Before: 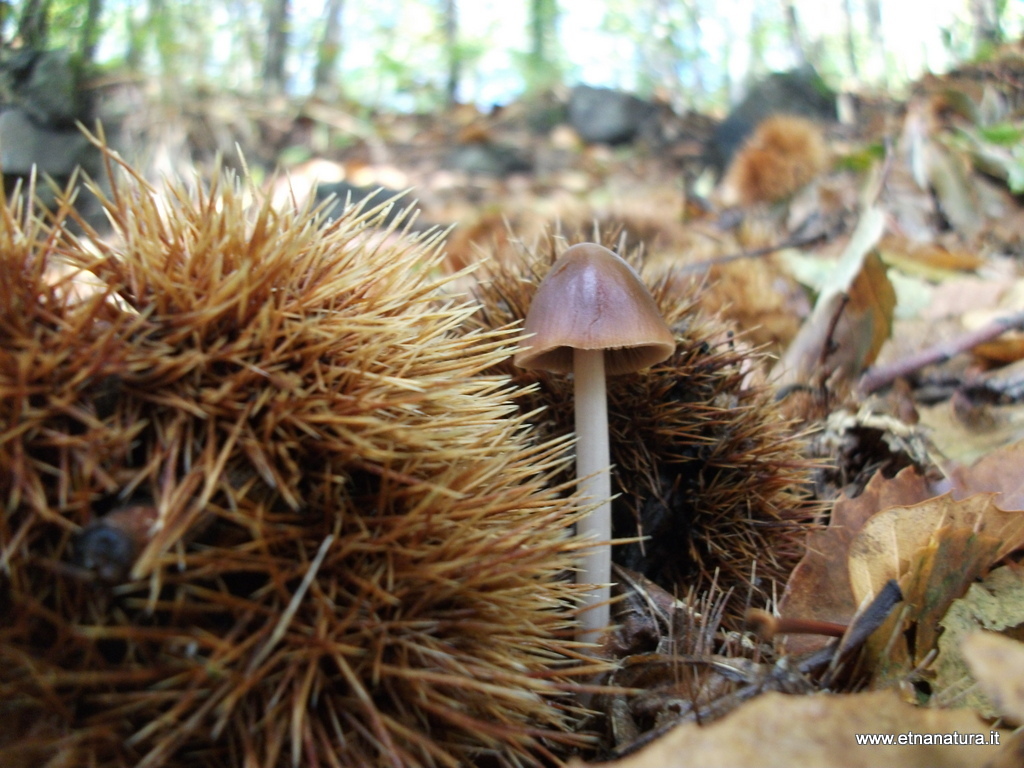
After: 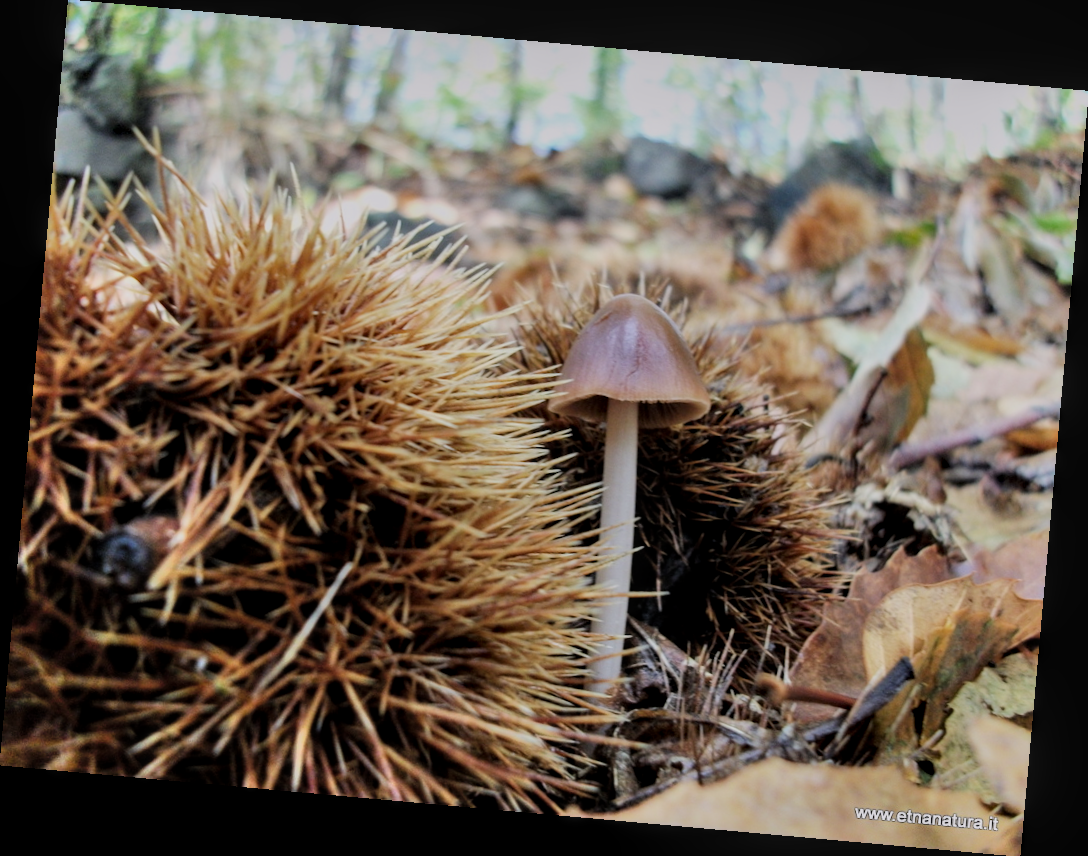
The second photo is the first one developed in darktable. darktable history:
shadows and highlights: white point adjustment 0.05, highlights color adjustment 55.9%, soften with gaussian
filmic rgb: black relative exposure -7.32 EV, white relative exposure 5.09 EV, hardness 3.2
rotate and perspective: rotation 5.12°, automatic cropping off
local contrast: on, module defaults
color calibration: illuminant custom, x 0.348, y 0.366, temperature 4940.58 K
